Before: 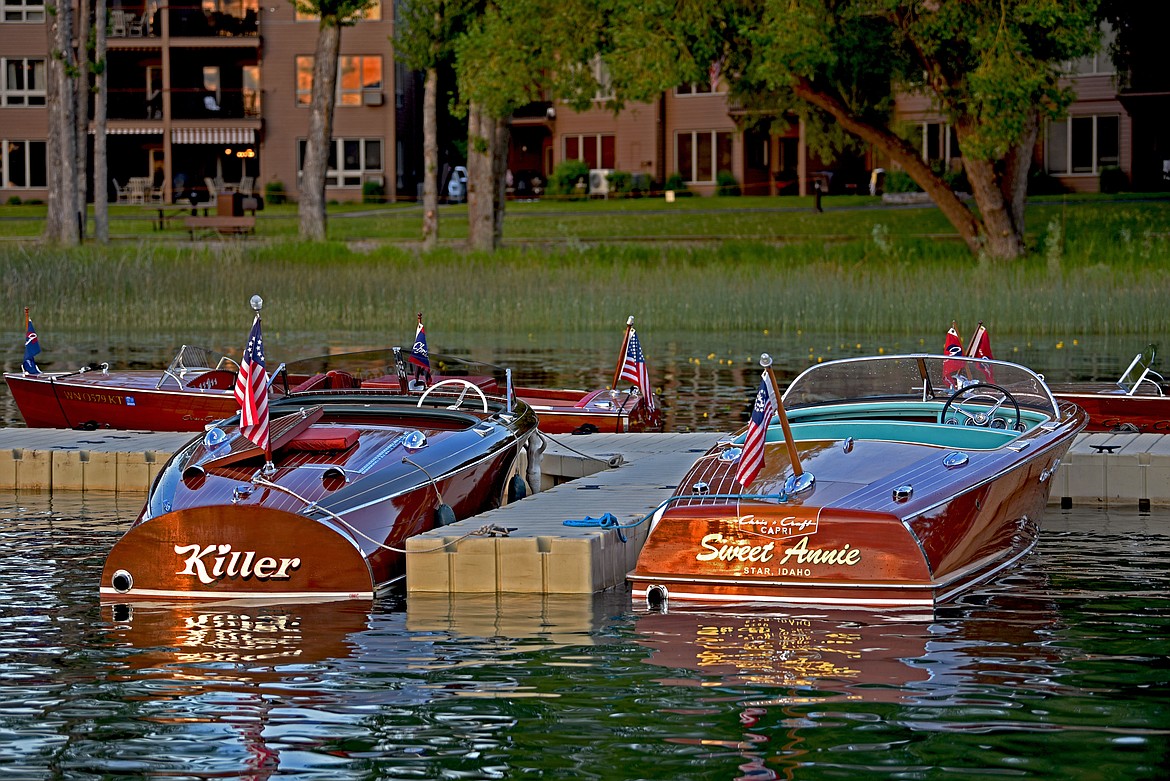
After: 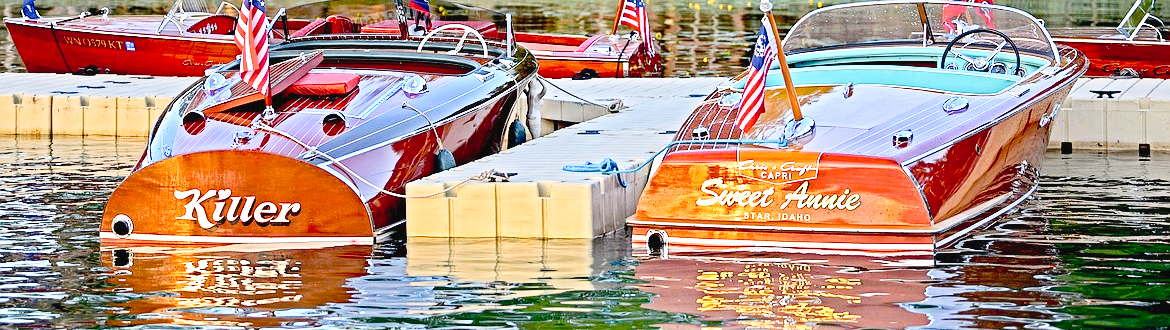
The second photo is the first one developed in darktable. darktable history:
crop: top 45.506%, bottom 12.22%
tone curve: curves: ch0 [(0, 0.013) (0.137, 0.121) (0.326, 0.386) (0.489, 0.573) (0.663, 0.749) (0.854, 0.897) (1, 0.974)]; ch1 [(0, 0) (0.366, 0.367) (0.475, 0.453) (0.494, 0.493) (0.504, 0.497) (0.544, 0.579) (0.562, 0.619) (0.622, 0.694) (1, 1)]; ch2 [(0, 0) (0.333, 0.346) (0.375, 0.375) (0.424, 0.43) (0.476, 0.492) (0.502, 0.503) (0.533, 0.541) (0.572, 0.615) (0.605, 0.656) (0.641, 0.709) (1, 1)], preserve colors none
exposure: black level correction 0, exposure 1.2 EV, compensate highlight preservation false
contrast brightness saturation: contrast 0.197, brightness 0.142, saturation 0.143
